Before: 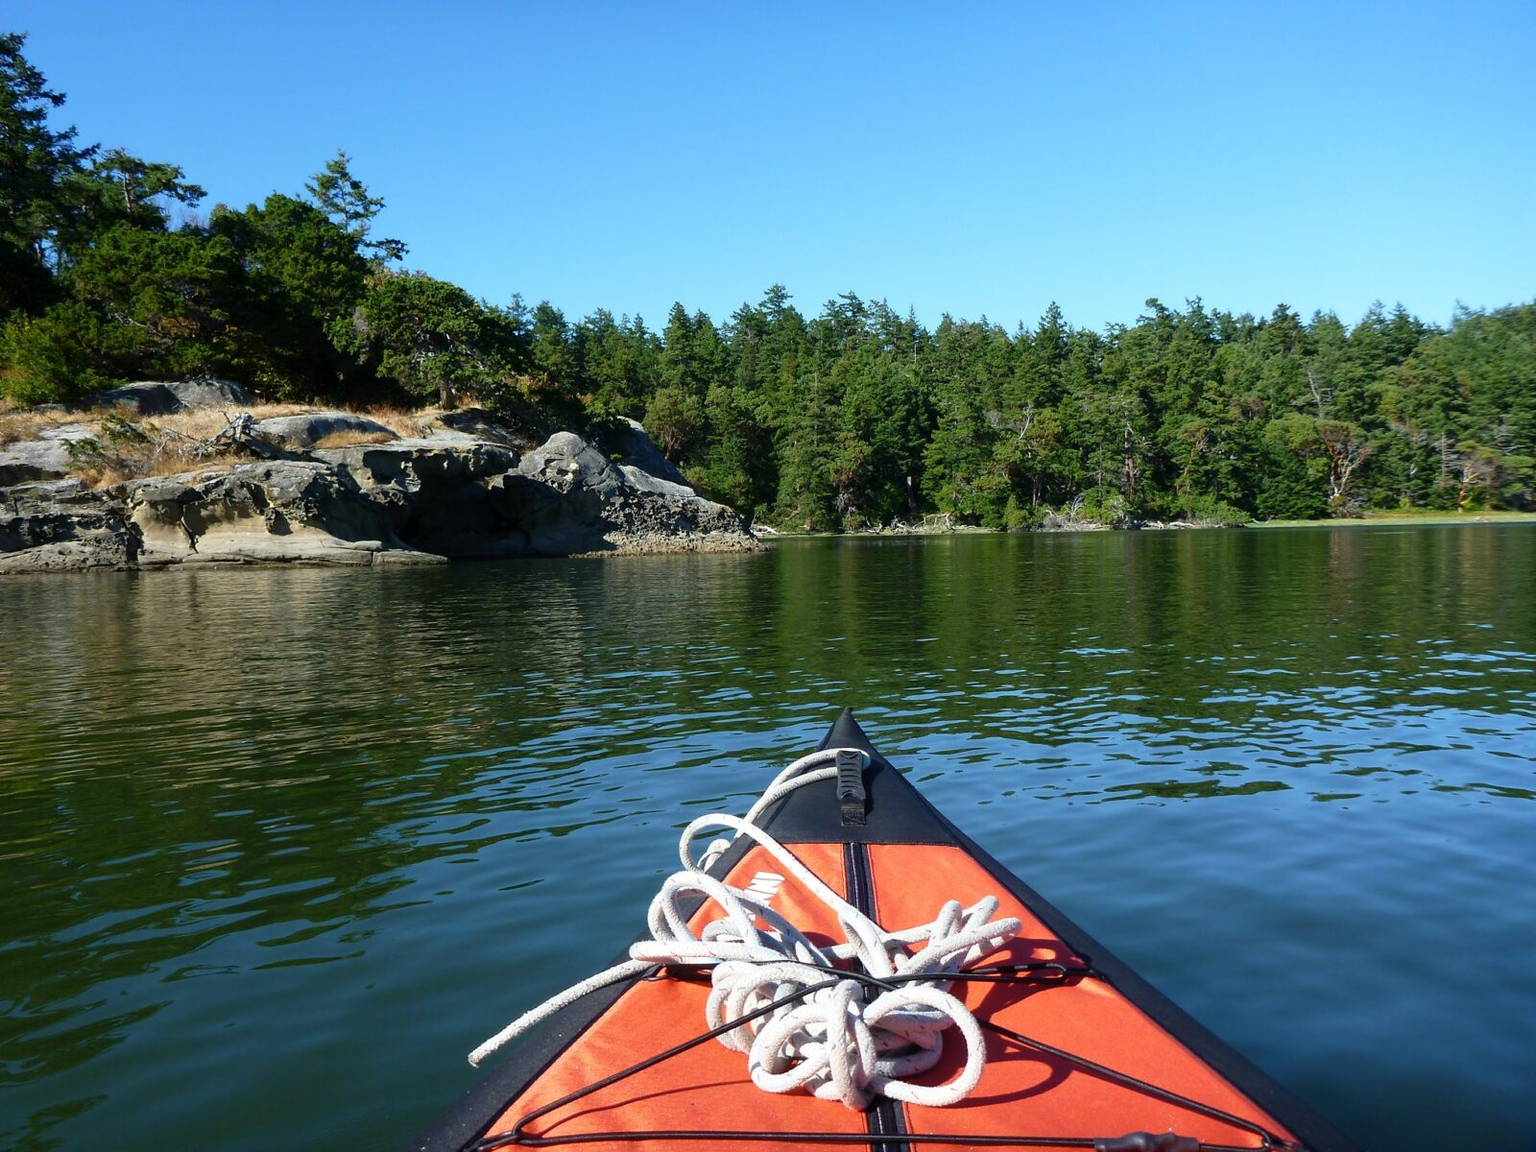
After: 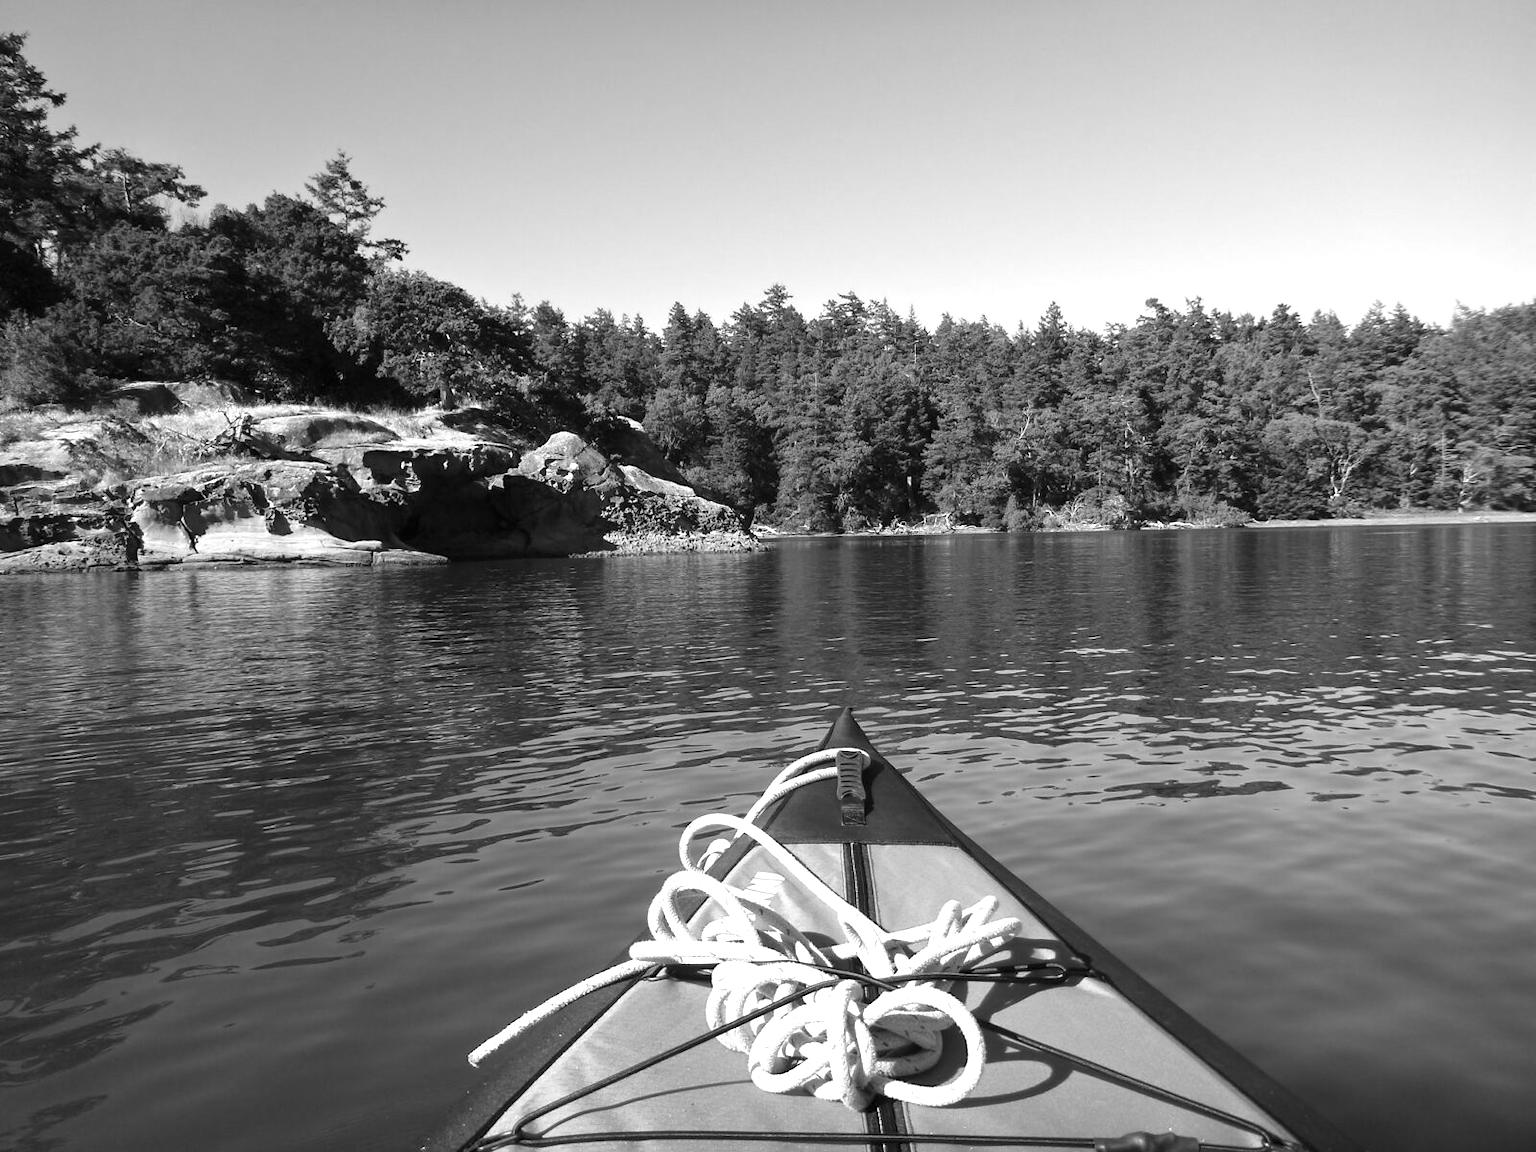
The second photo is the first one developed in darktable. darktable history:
monochrome: a 16.06, b 15.48, size 1
exposure: black level correction 0, exposure 0.7 EV, compensate exposure bias true, compensate highlight preservation false
